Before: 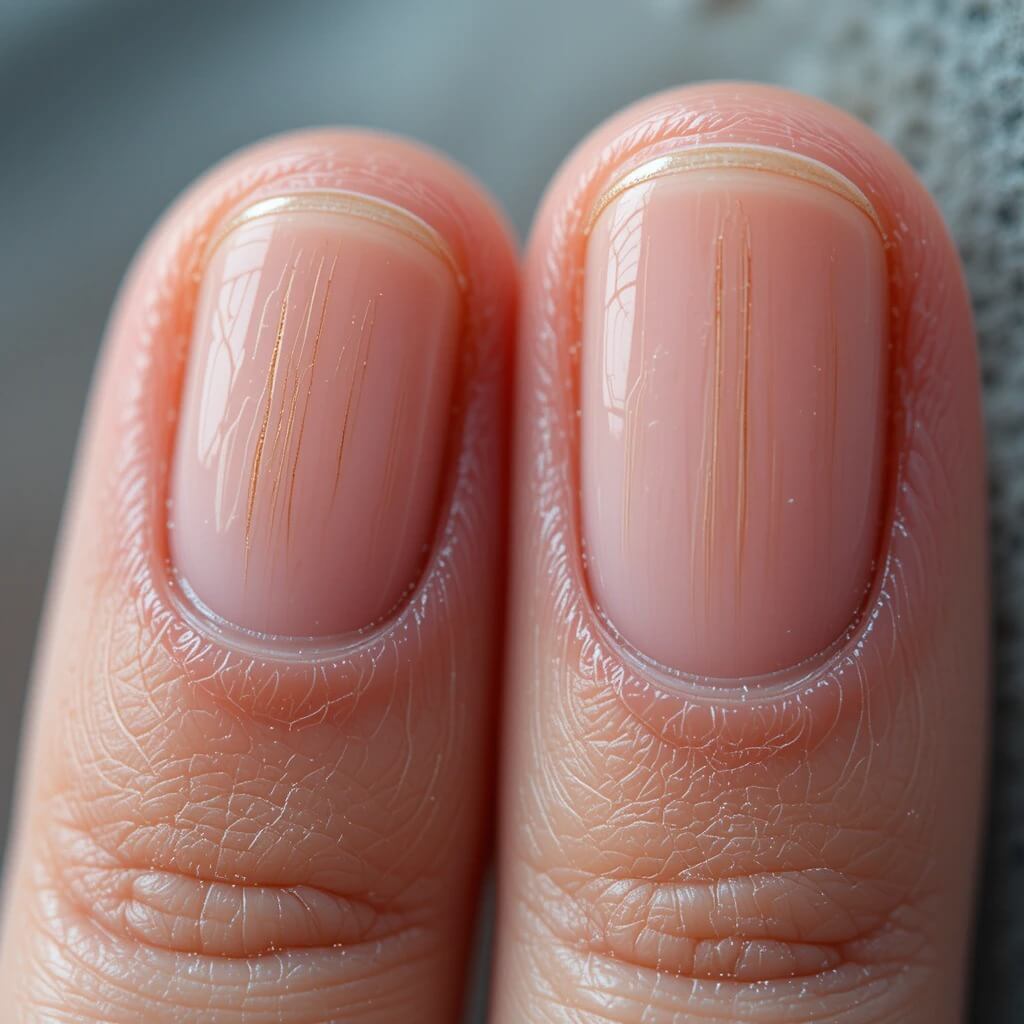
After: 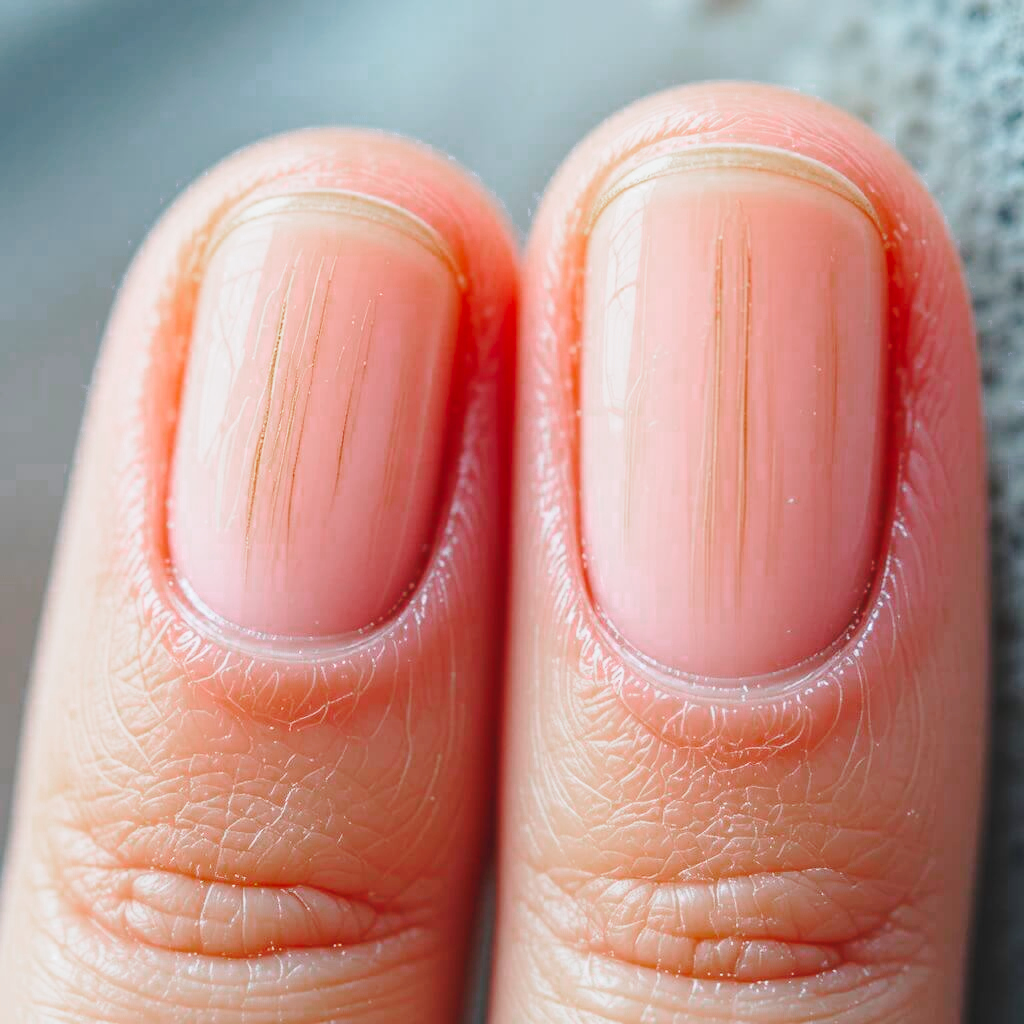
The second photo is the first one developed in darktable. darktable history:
base curve: curves: ch0 [(0, 0) (0.028, 0.03) (0.121, 0.232) (0.46, 0.748) (0.859, 0.968) (1, 1)], preserve colors none
contrast brightness saturation: contrast -0.1, brightness 0.05, saturation 0.08
color zones: curves: ch0 [(0.203, 0.433) (0.607, 0.517) (0.697, 0.696) (0.705, 0.897)]
